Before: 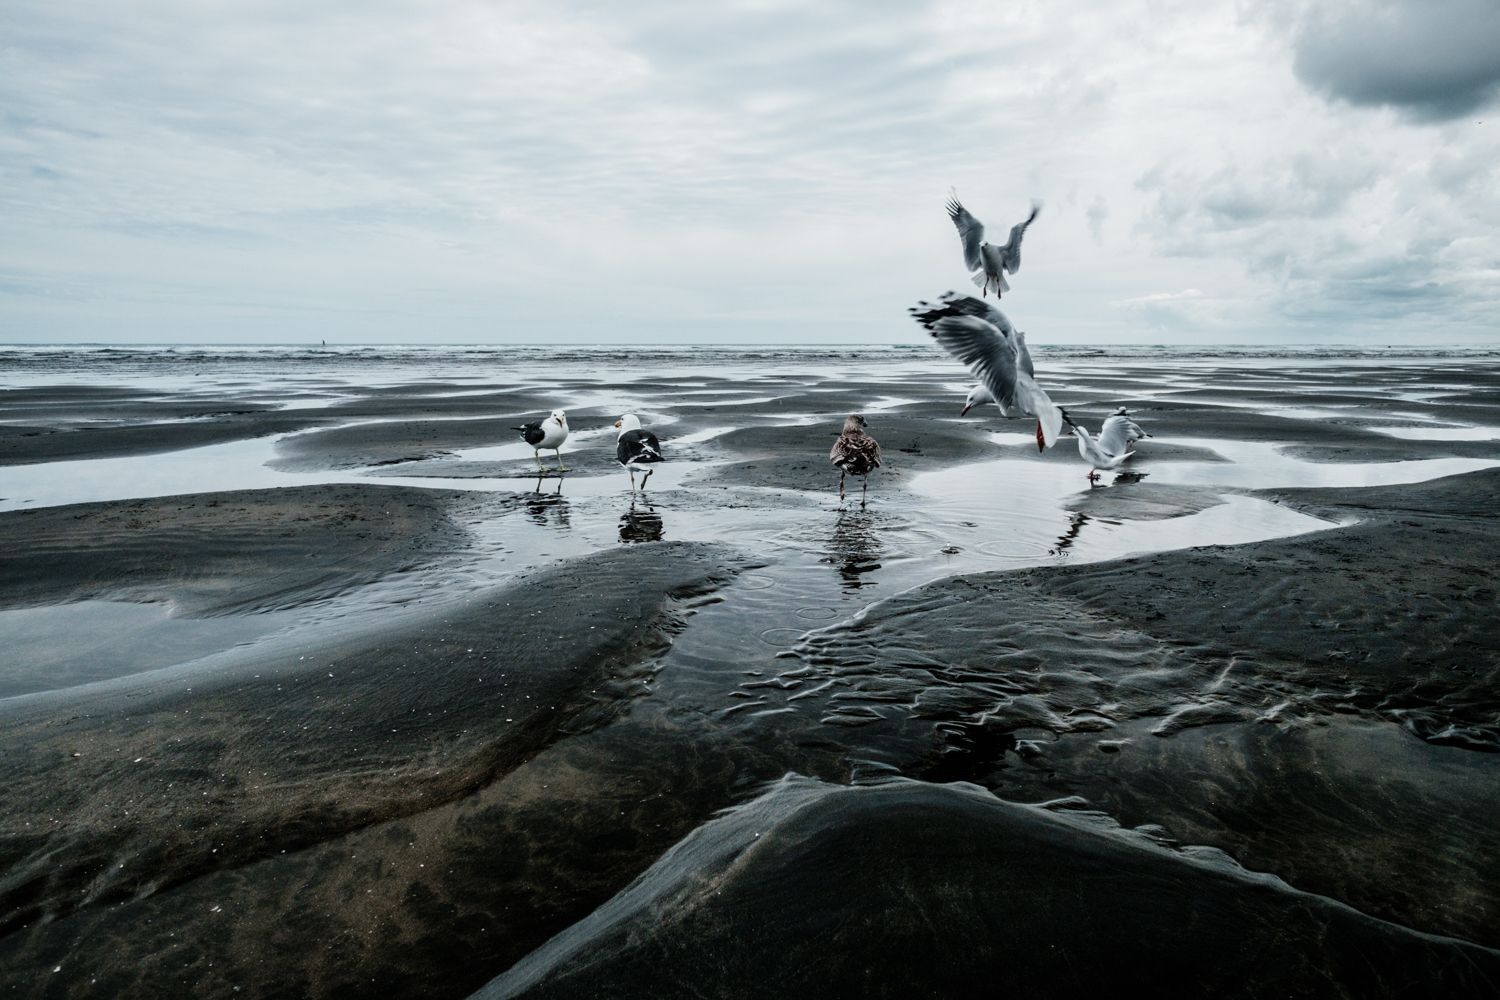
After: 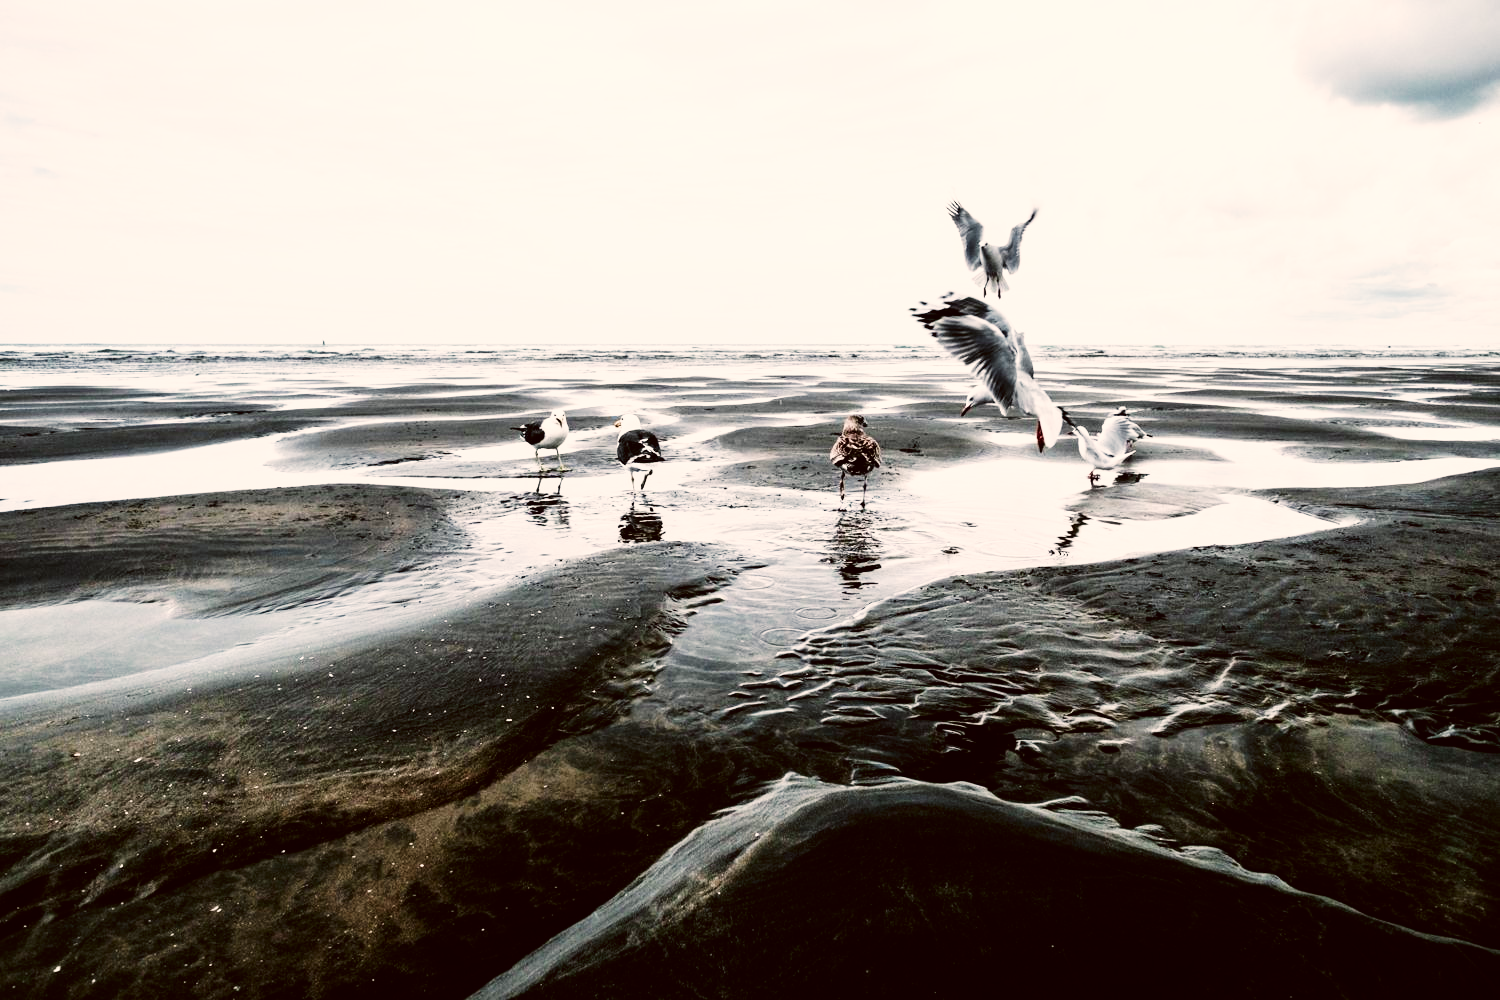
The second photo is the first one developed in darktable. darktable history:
base curve: curves: ch0 [(0, 0) (0.007, 0.004) (0.027, 0.03) (0.046, 0.07) (0.207, 0.54) (0.442, 0.872) (0.673, 0.972) (1, 1)], preserve colors none
exposure: compensate exposure bias true, compensate highlight preservation false
tone equalizer: edges refinement/feathering 500, mask exposure compensation -1.57 EV, preserve details no
color correction: highlights a* 6.43, highlights b* 8.43, shadows a* 5.56, shadows b* 7.37, saturation 0.926
